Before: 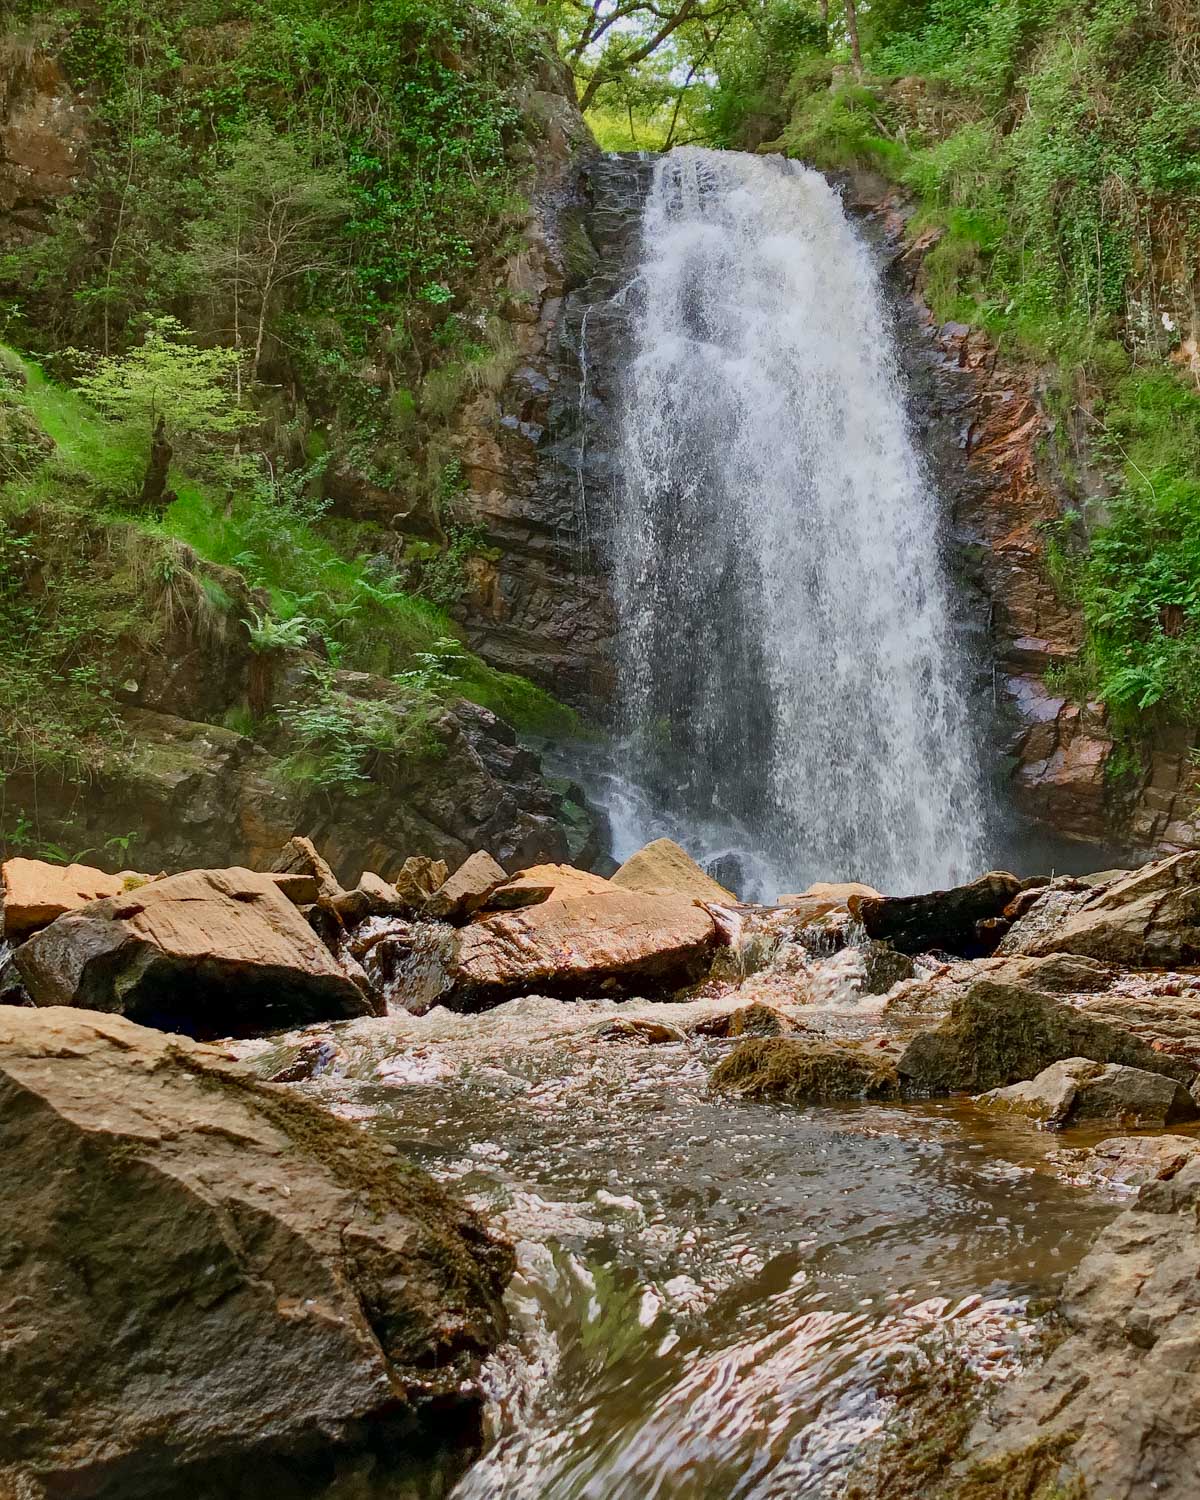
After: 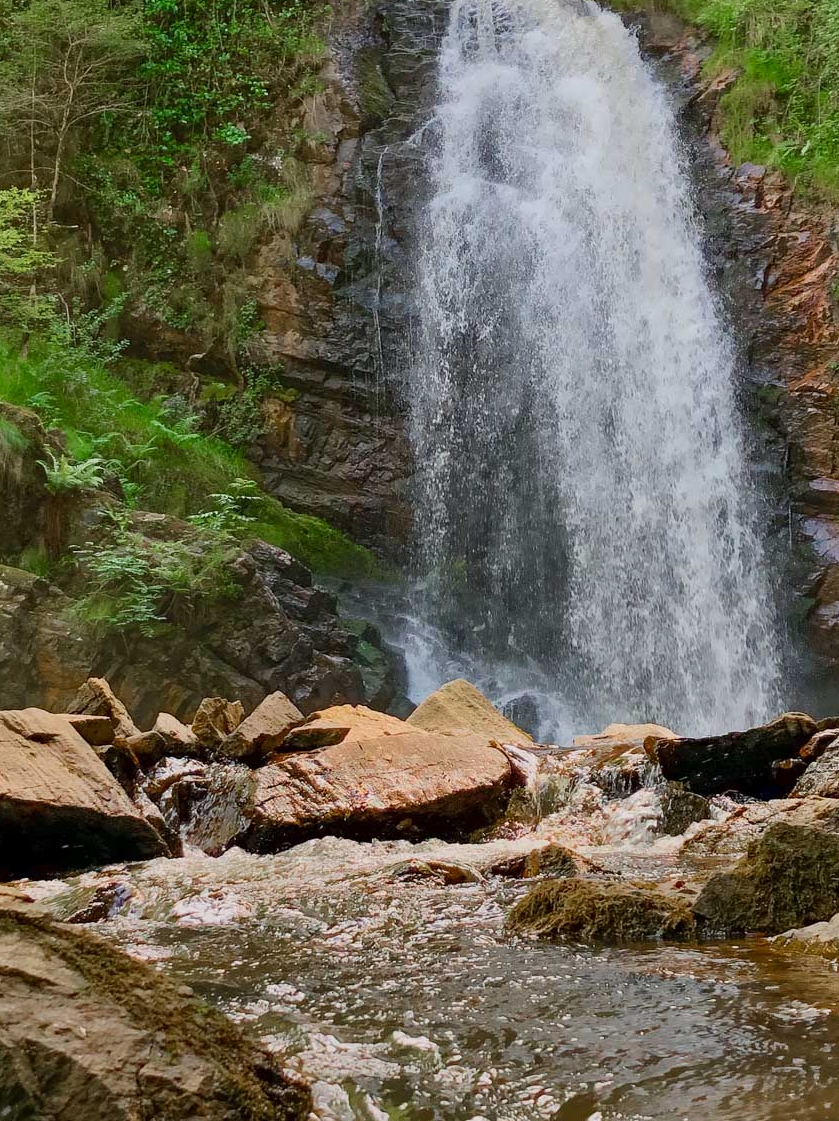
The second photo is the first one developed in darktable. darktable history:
exposure: exposure -0.064 EV, compensate highlight preservation false
crop and rotate: left 17.046%, top 10.659%, right 12.989%, bottom 14.553%
